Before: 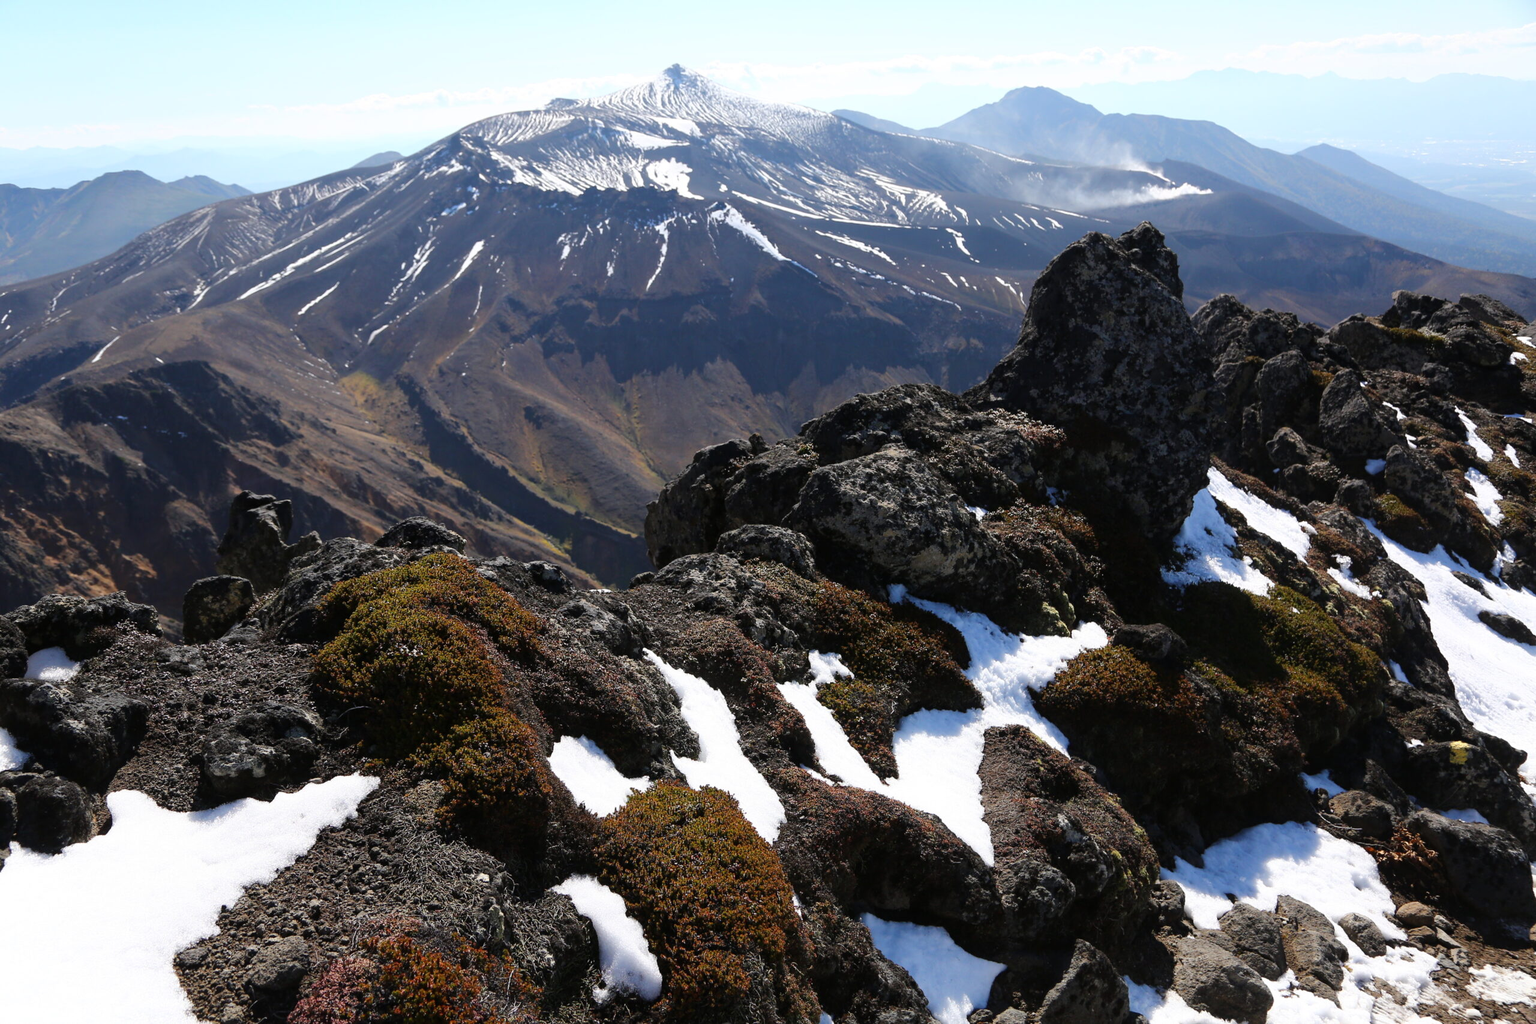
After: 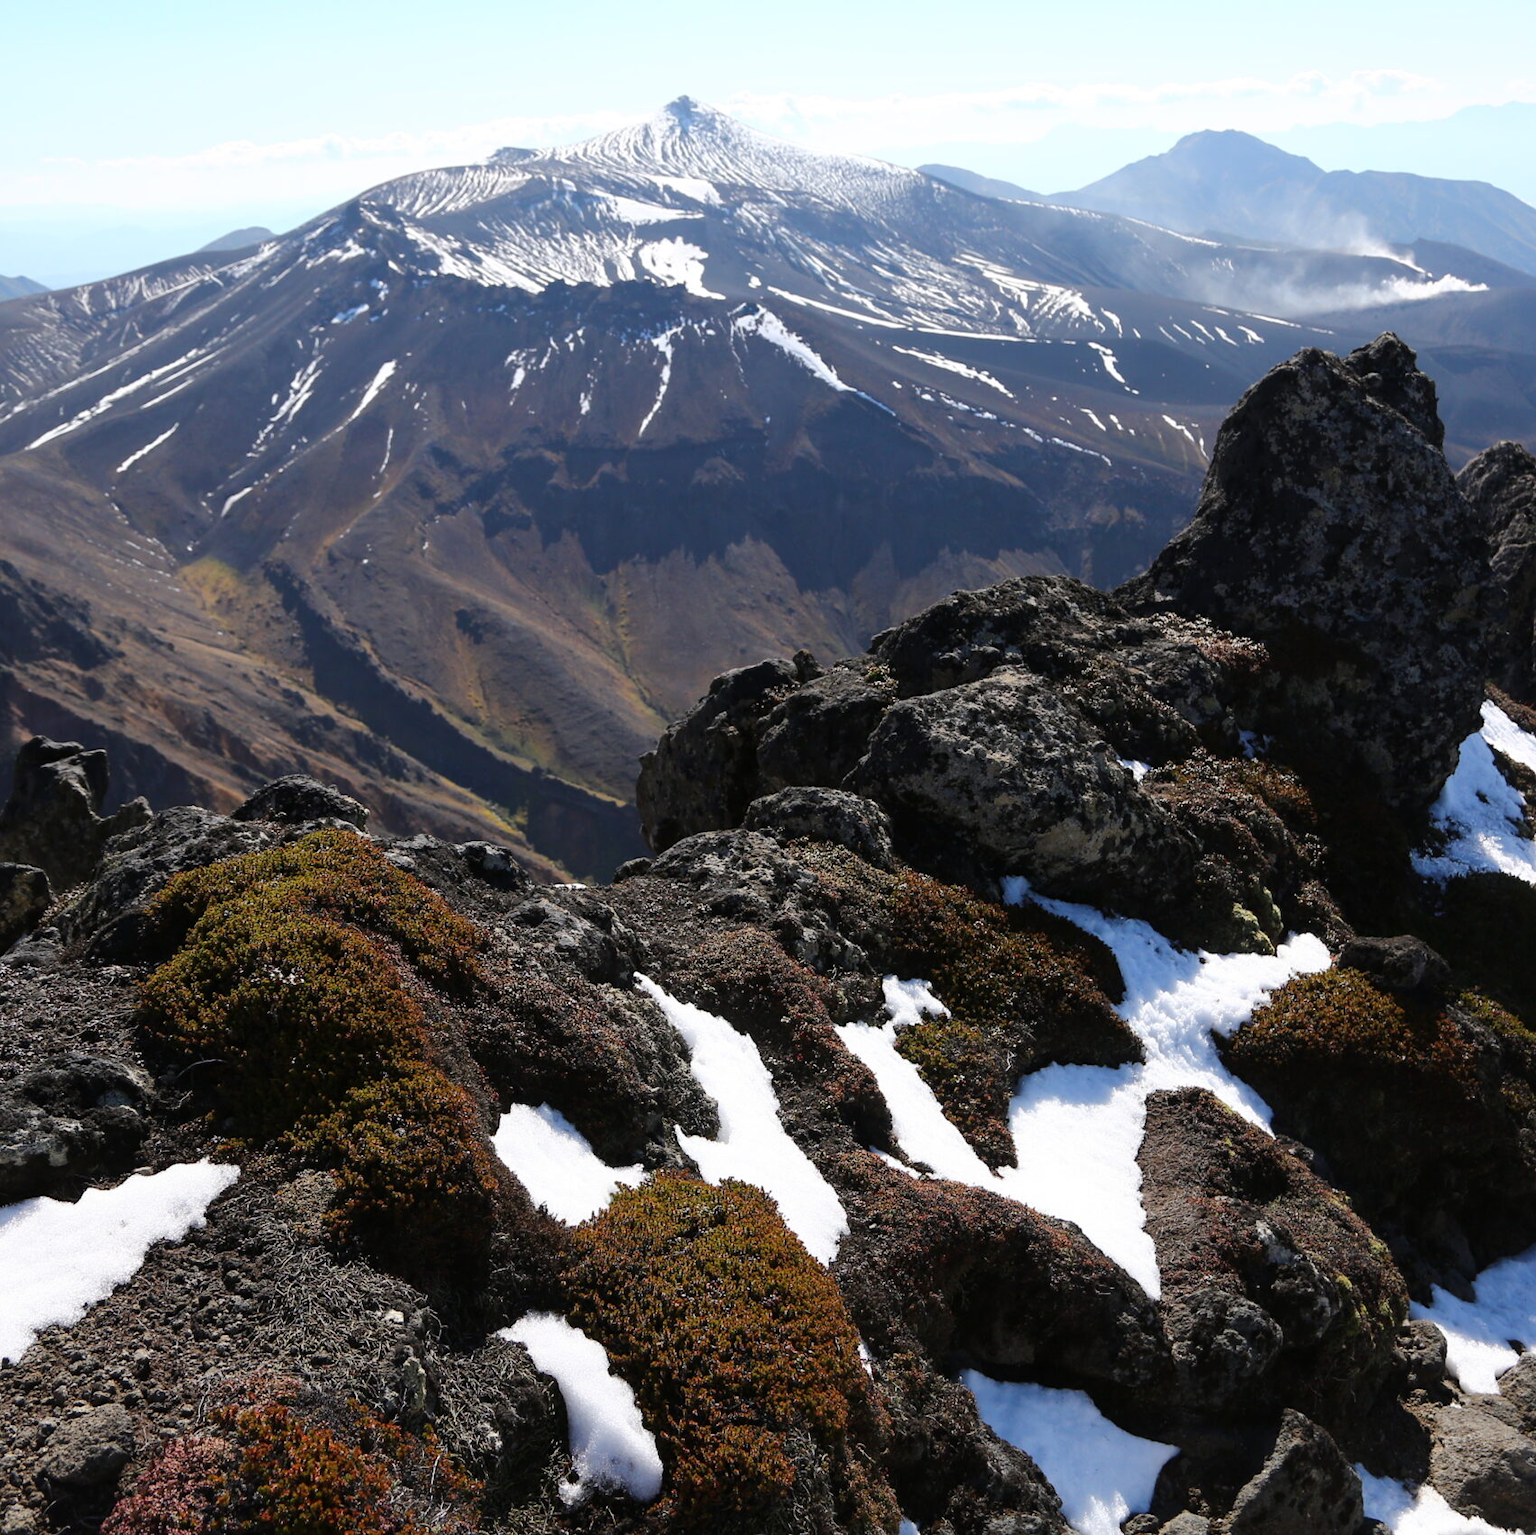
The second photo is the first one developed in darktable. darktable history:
crop and rotate: left 14.349%, right 18.942%
